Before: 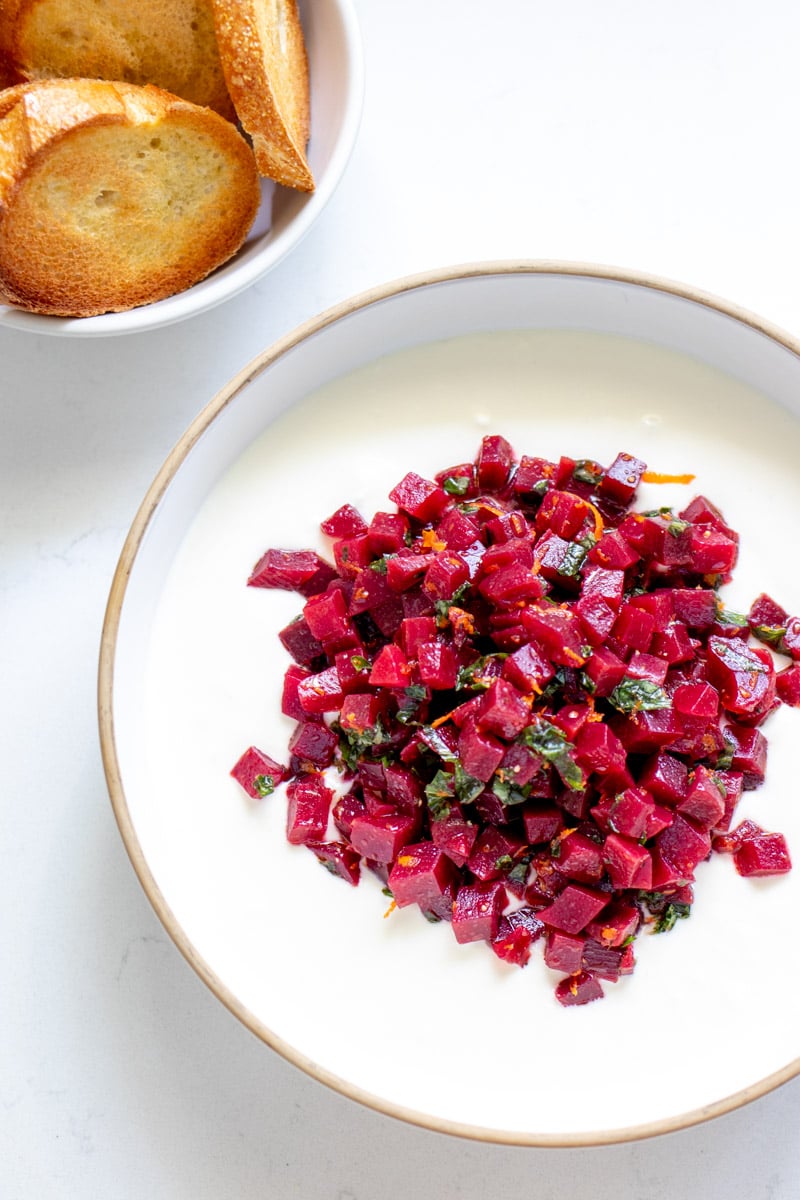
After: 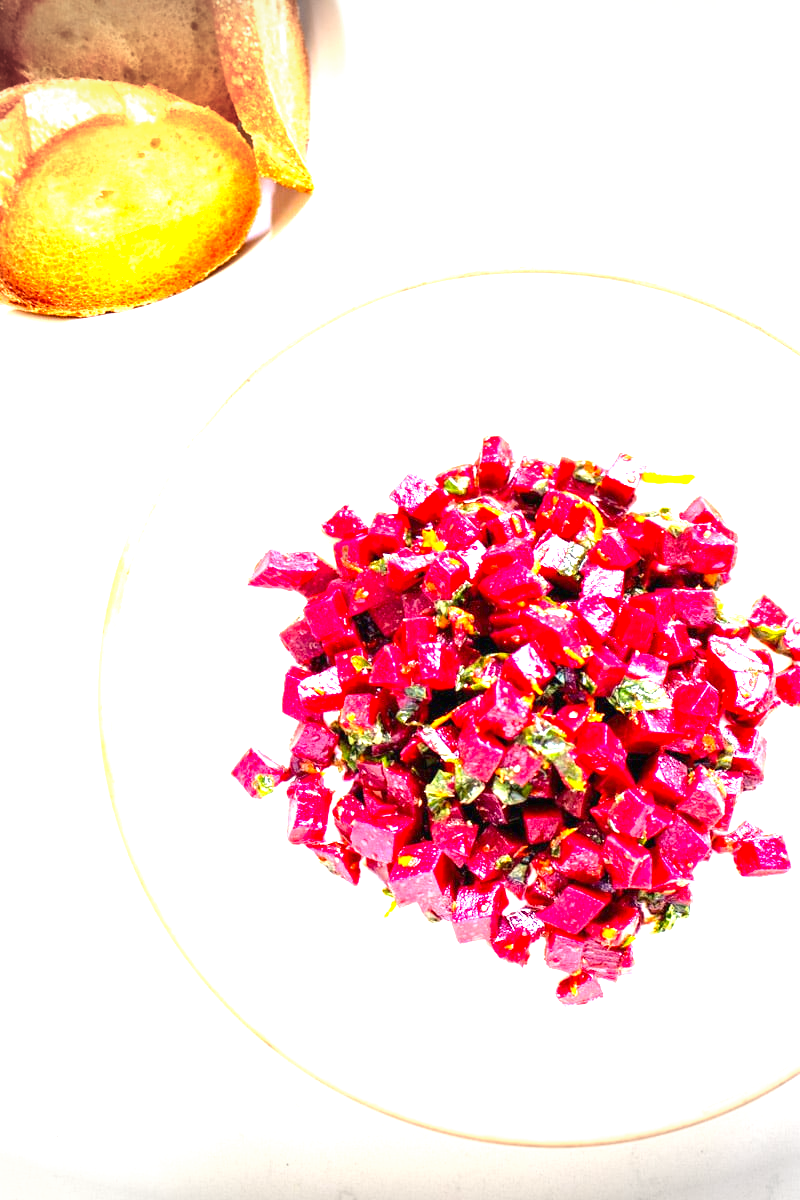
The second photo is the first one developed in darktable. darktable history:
color balance rgb: shadows lift › chroma 2.06%, shadows lift › hue 248.02°, highlights gain › chroma 3.074%, highlights gain › hue 77.72°, perceptual saturation grading › global saturation 19.671%, perceptual brilliance grading › global brilliance -1.16%, perceptual brilliance grading › highlights -1.255%, perceptual brilliance grading › mid-tones -1.272%, perceptual brilliance grading › shadows -1.218%, global vibrance 9.464%
vignetting: fall-off start 99.32%, brightness -0.726, saturation -0.477, width/height ratio 1.307, unbound false
exposure: black level correction 0, exposure 2.321 EV, compensate exposure bias true, compensate highlight preservation false
